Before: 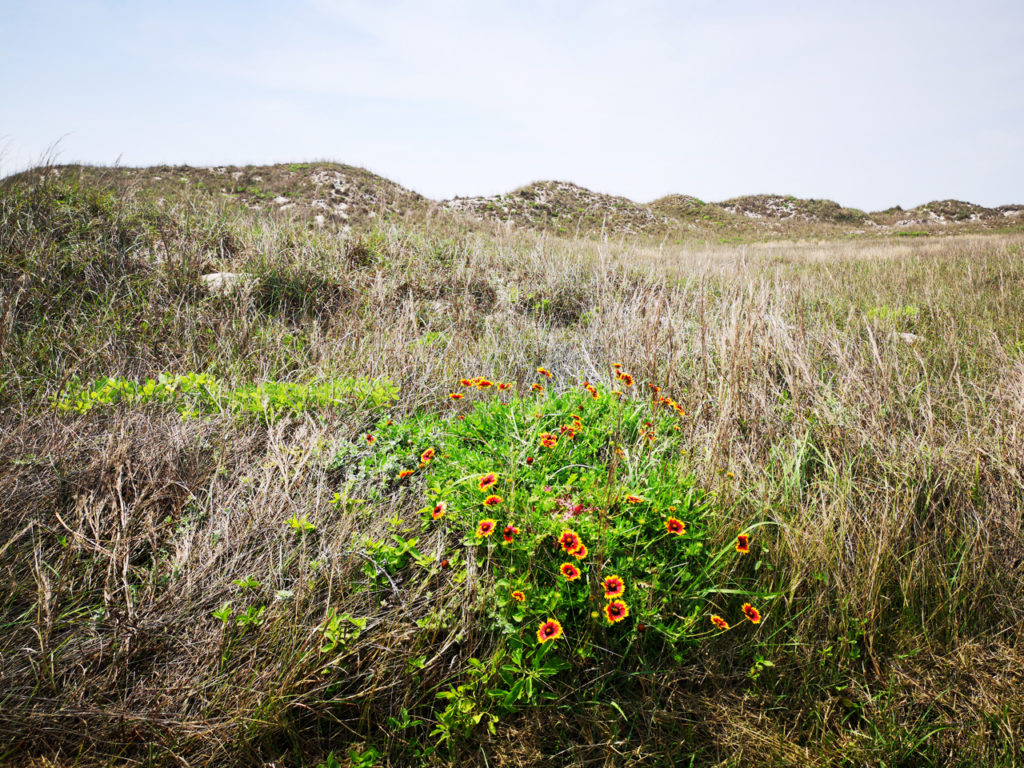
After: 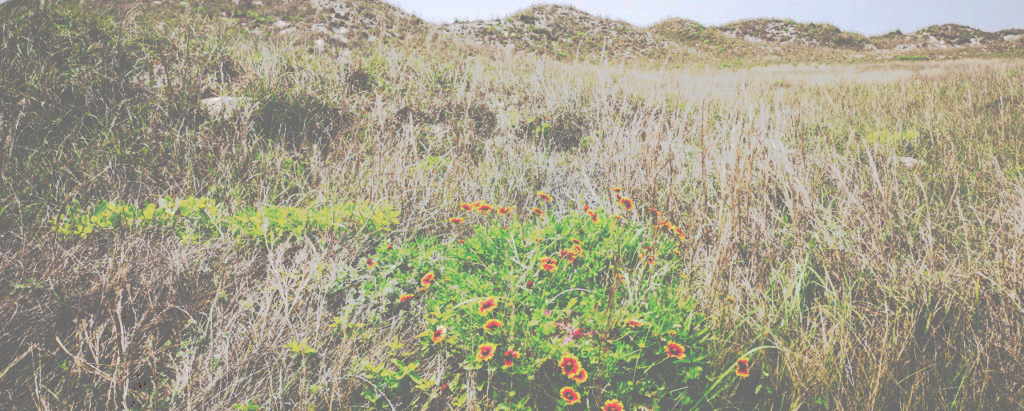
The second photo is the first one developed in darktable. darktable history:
crop and rotate: top 23.043%, bottom 23.437%
tone curve: curves: ch0 [(0, 0) (0.003, 0.449) (0.011, 0.449) (0.025, 0.449) (0.044, 0.45) (0.069, 0.453) (0.1, 0.453) (0.136, 0.455) (0.177, 0.458) (0.224, 0.462) (0.277, 0.47) (0.335, 0.491) (0.399, 0.522) (0.468, 0.561) (0.543, 0.619) (0.623, 0.69) (0.709, 0.756) (0.801, 0.802) (0.898, 0.825) (1, 1)], preserve colors none
